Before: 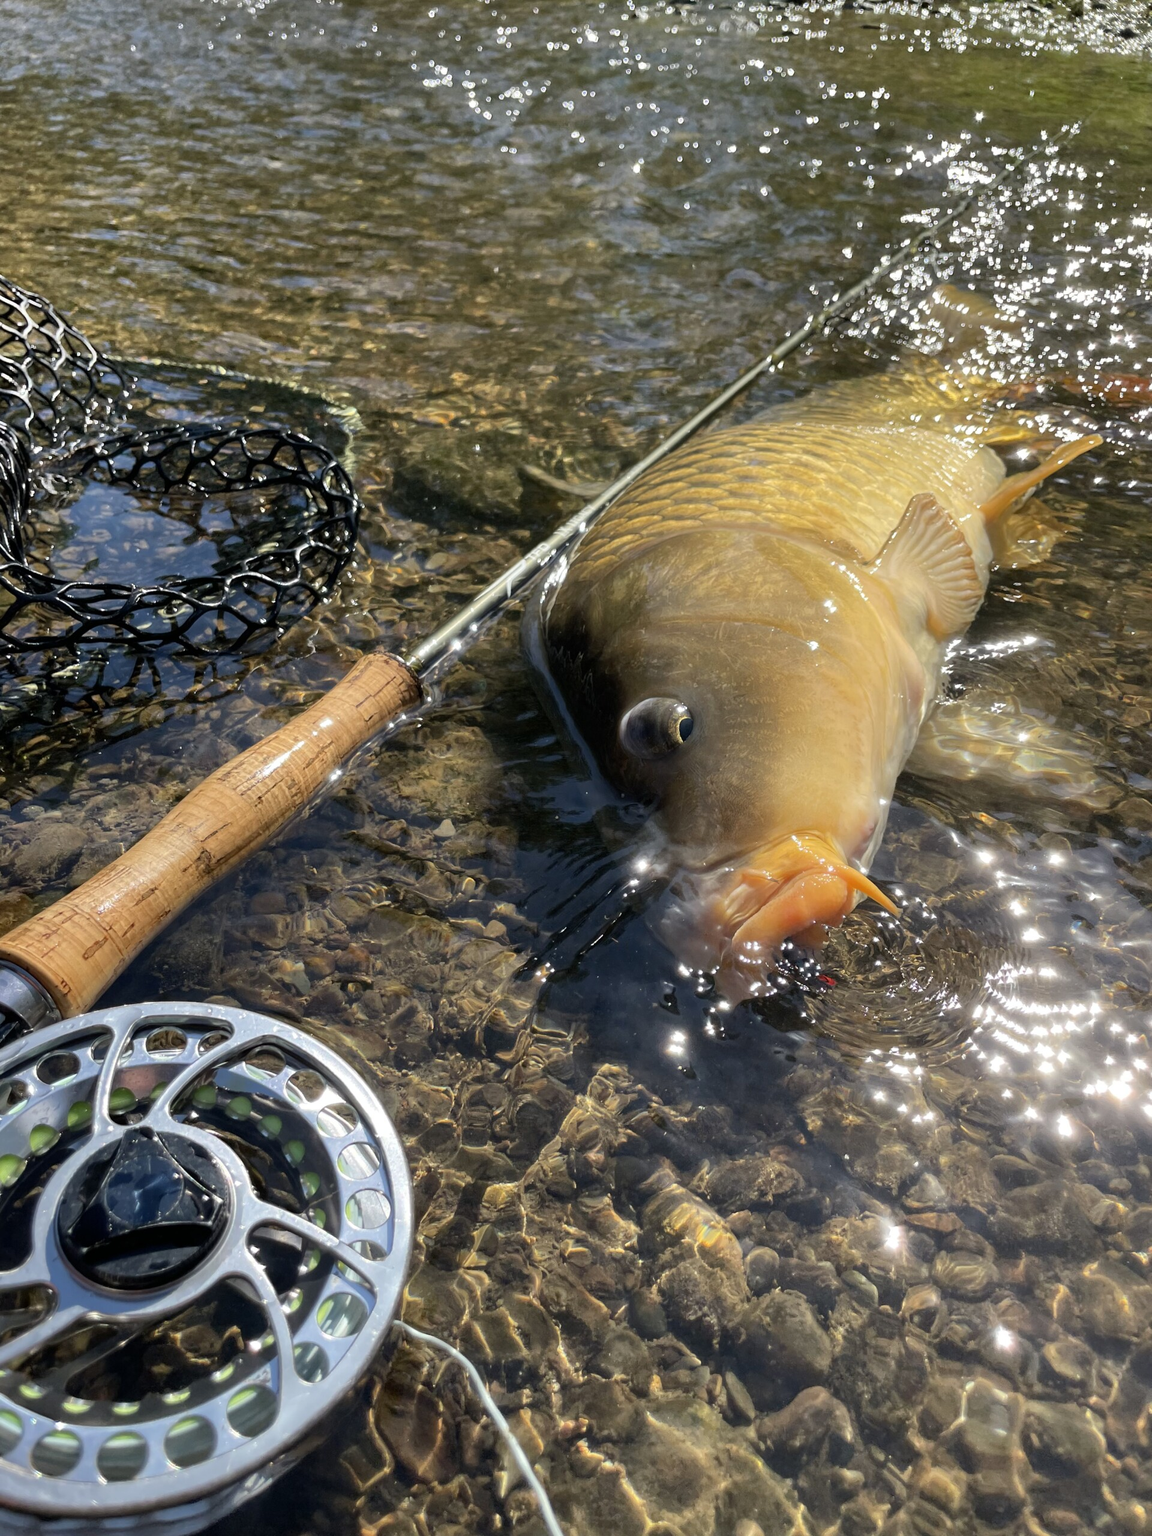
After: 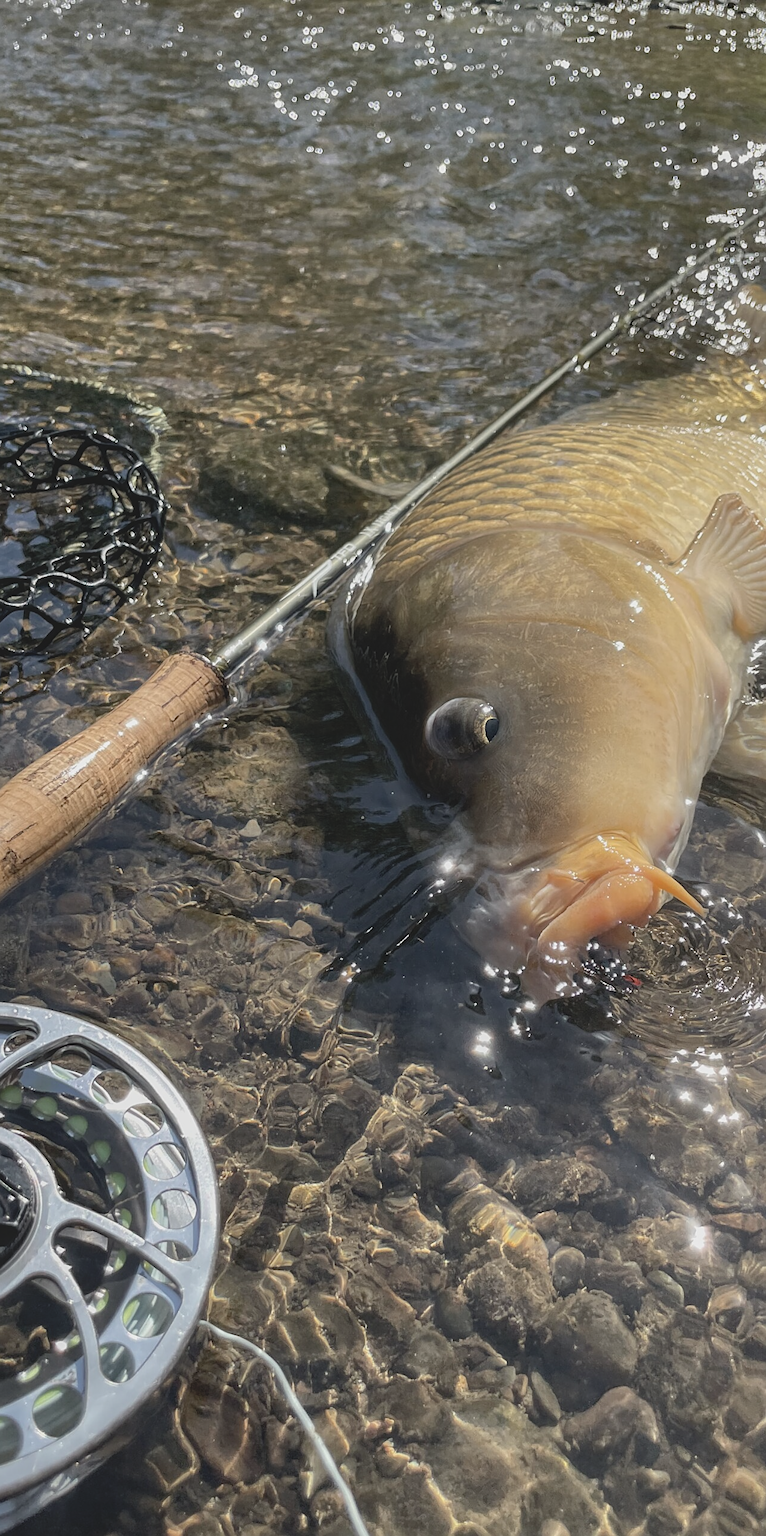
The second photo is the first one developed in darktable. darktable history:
sharpen: radius 1.967
contrast brightness saturation: contrast -0.26, saturation -0.43
crop: left 16.899%, right 16.556%
local contrast: on, module defaults
